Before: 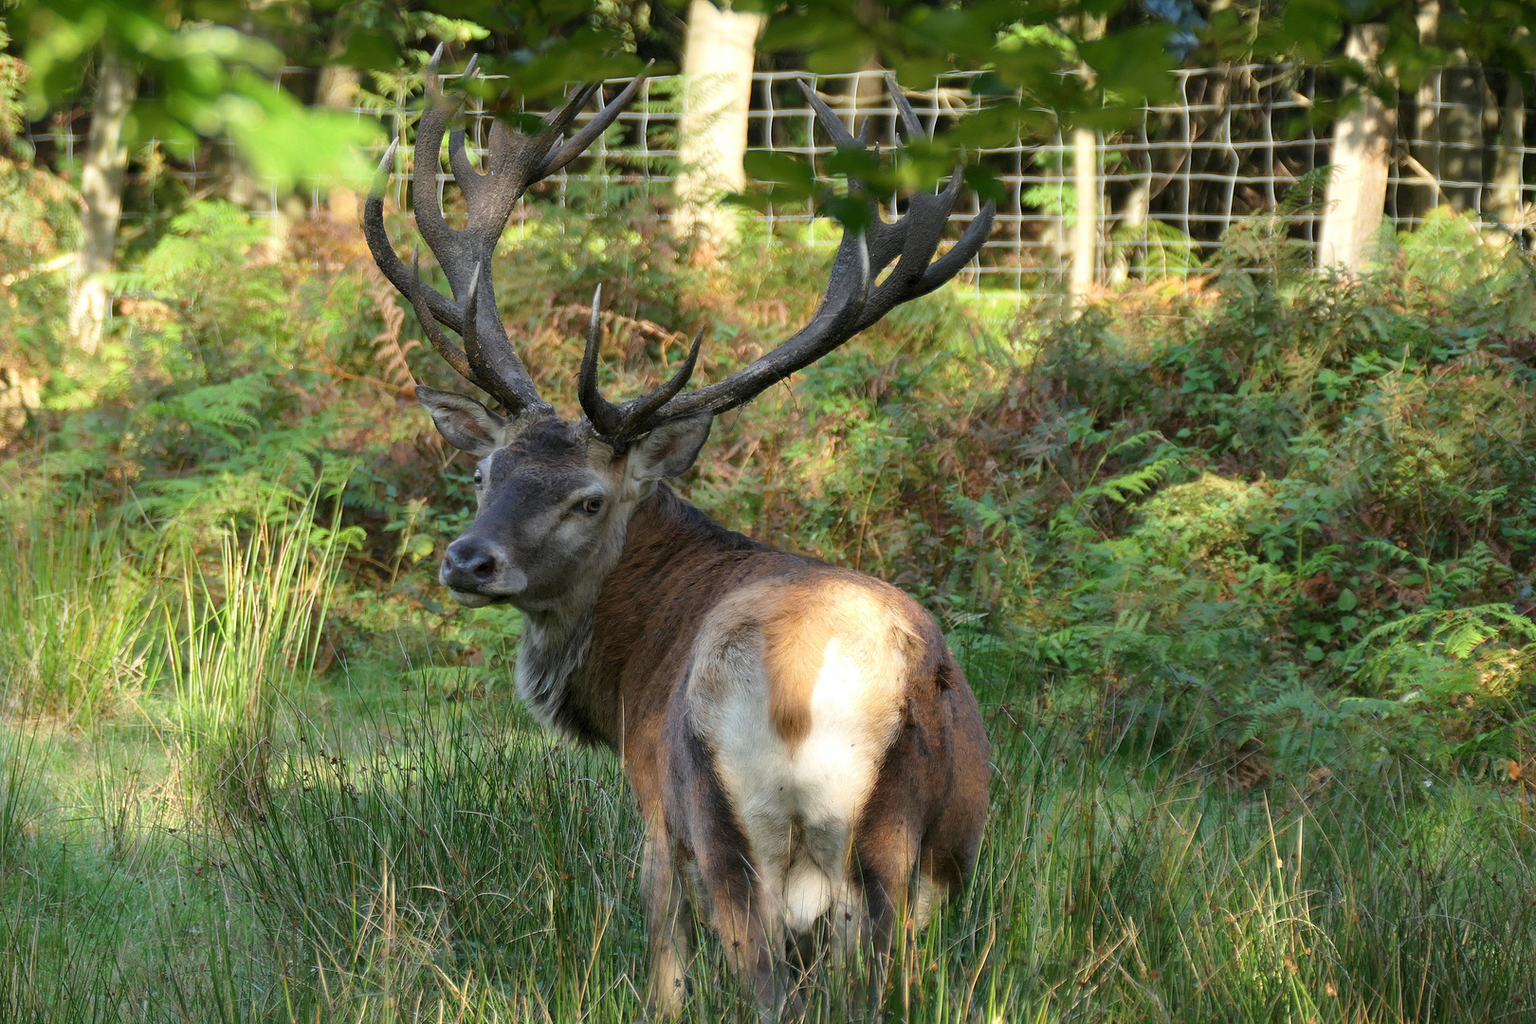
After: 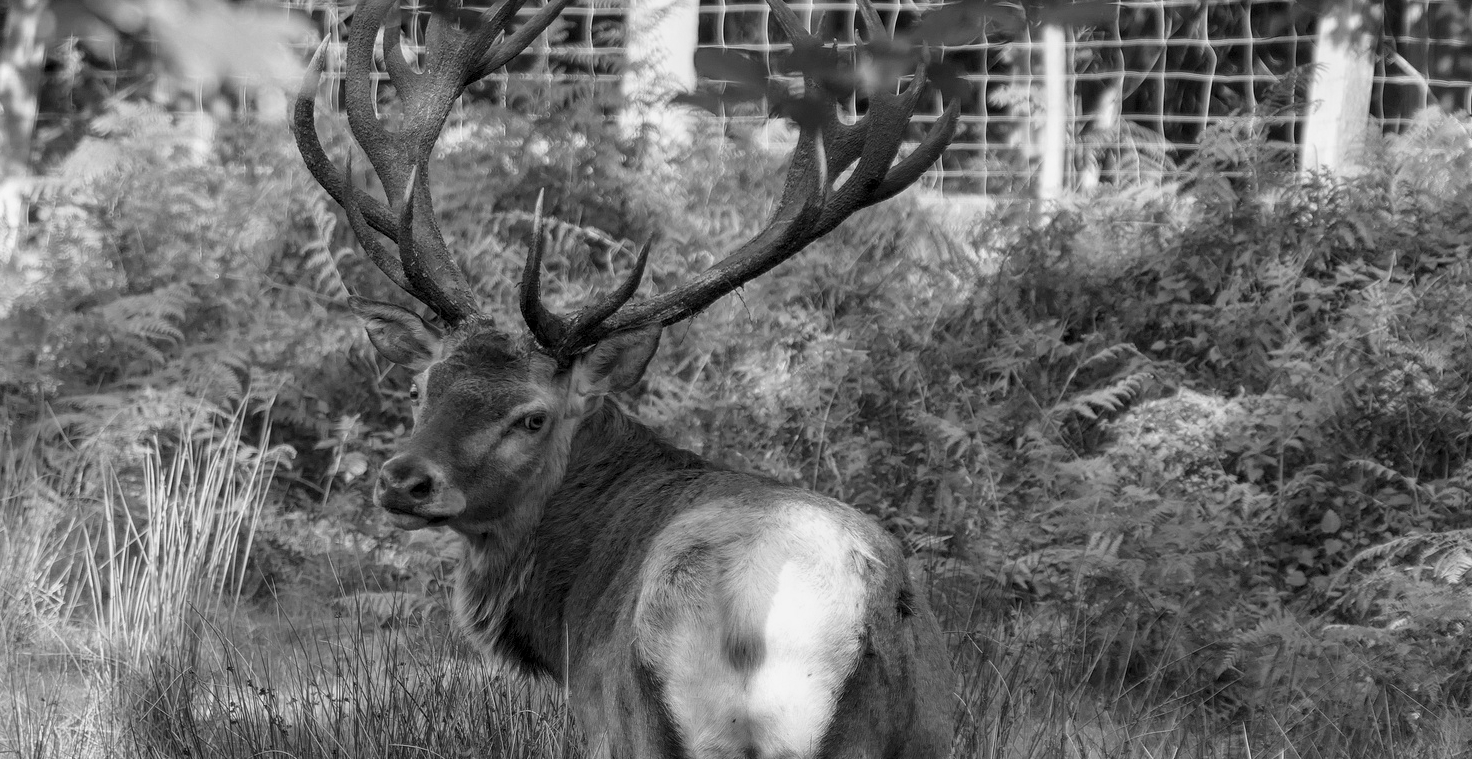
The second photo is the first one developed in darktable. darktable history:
crop: left 5.596%, top 10.314%, right 3.534%, bottom 19.395%
local contrast: on, module defaults
monochrome: a 14.95, b -89.96
